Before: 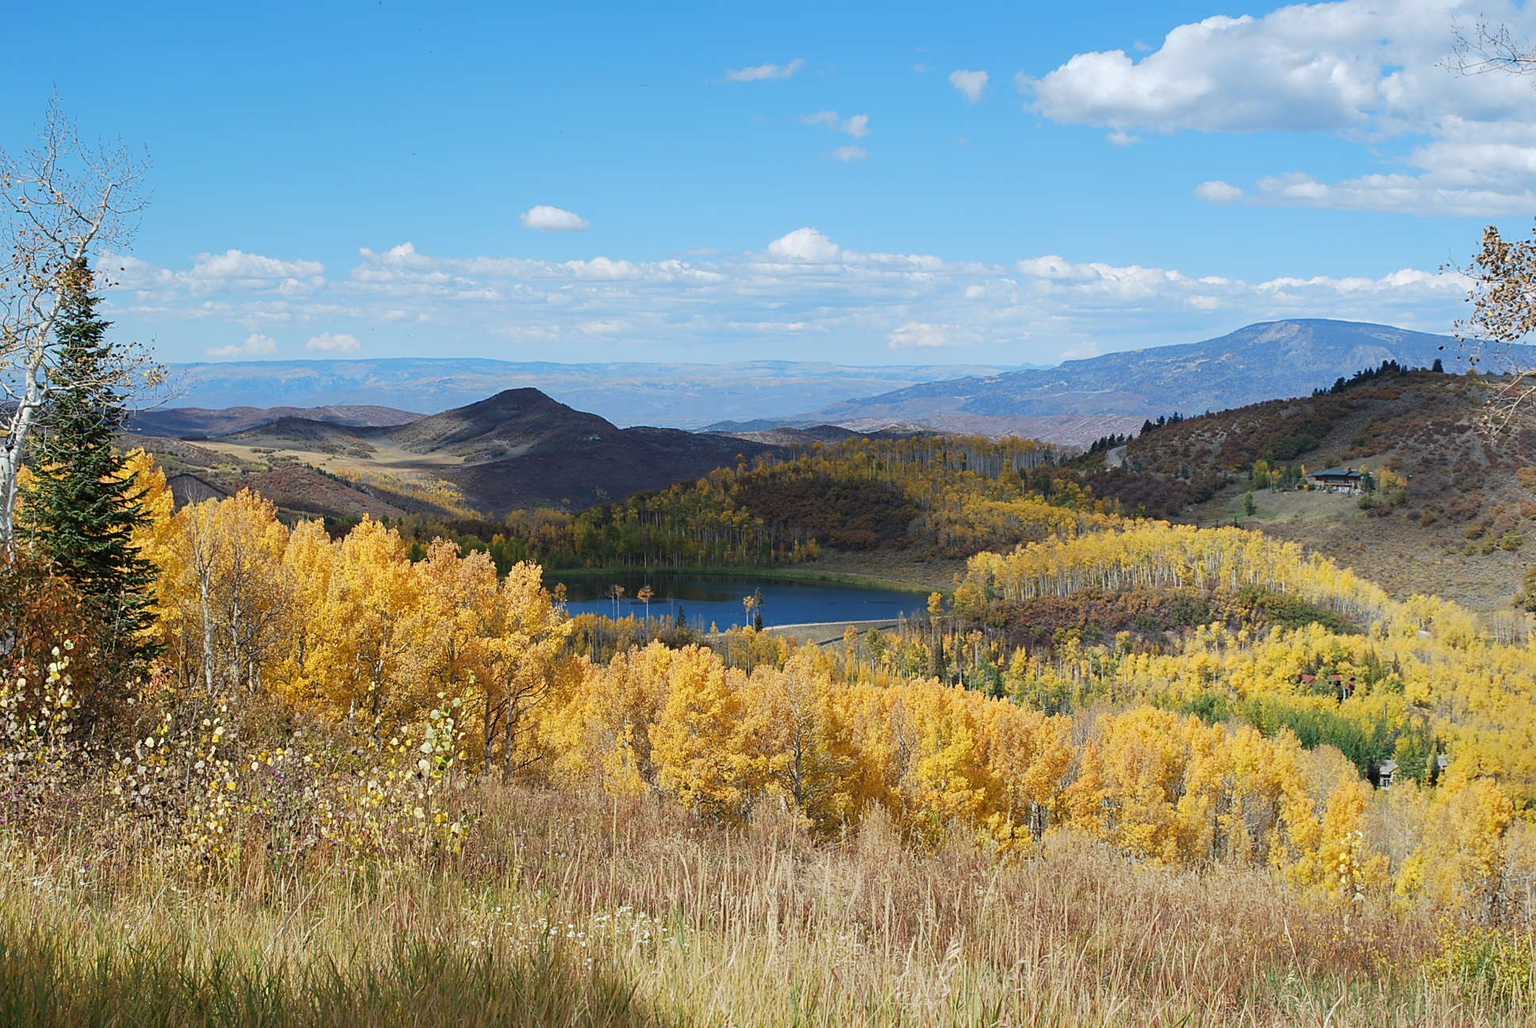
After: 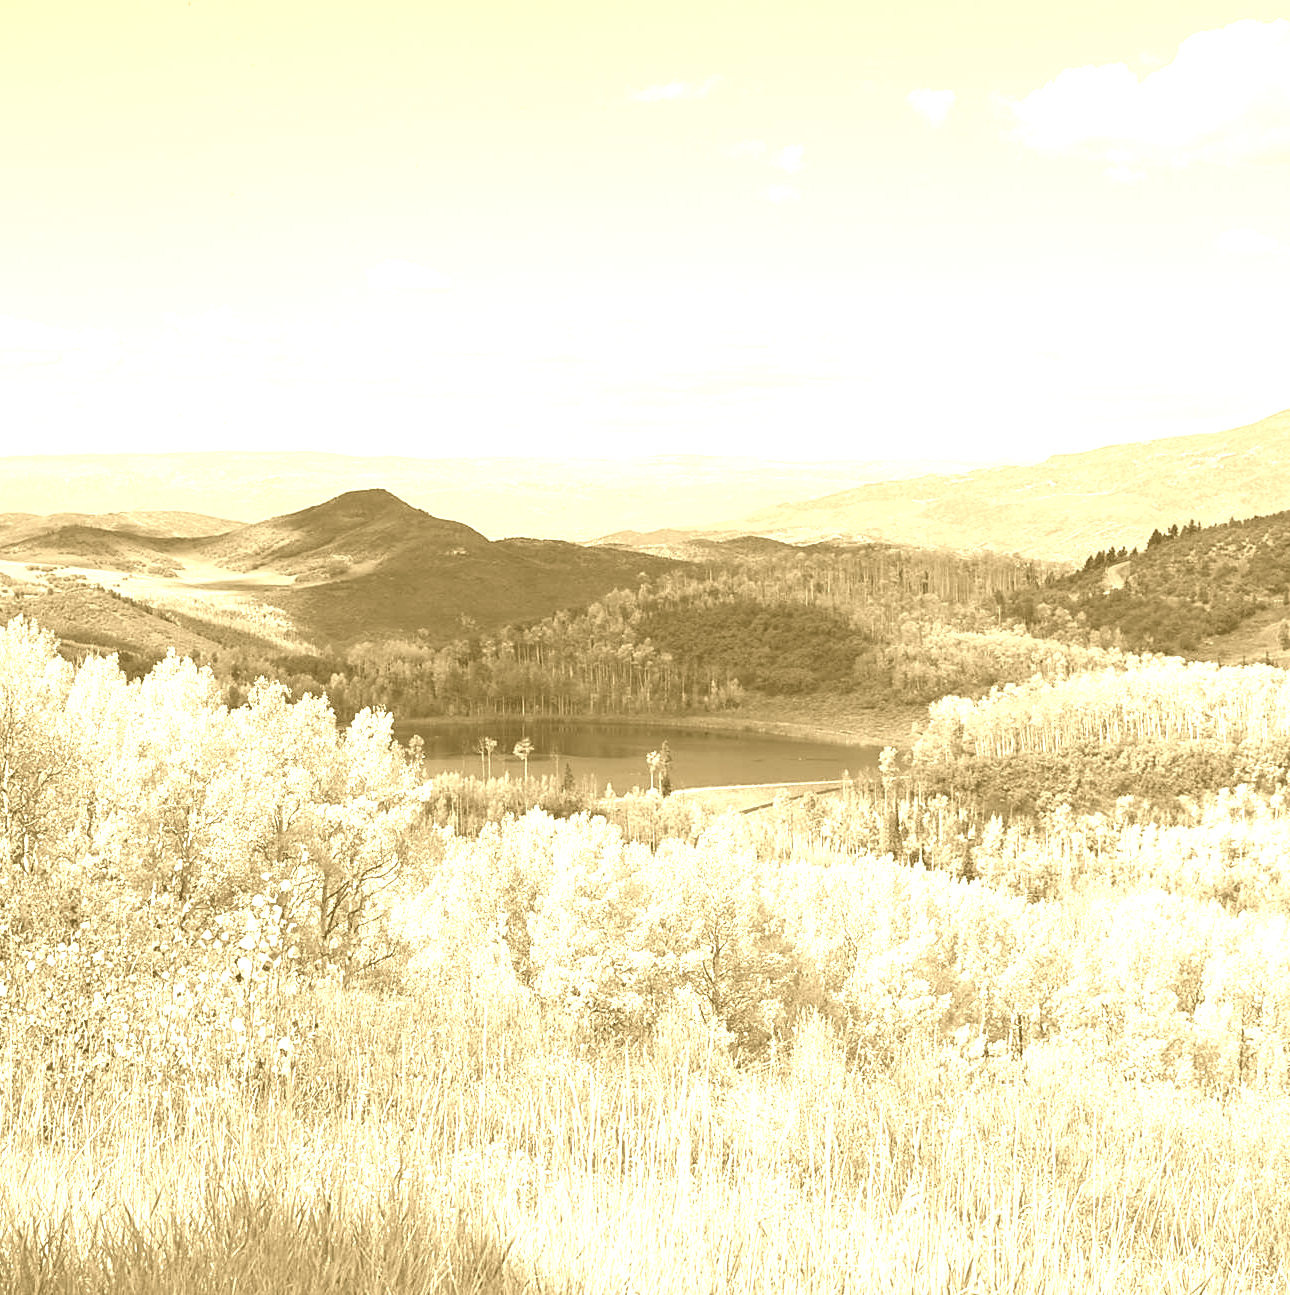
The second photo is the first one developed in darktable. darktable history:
exposure: black level correction 0, exposure 0.7 EV, compensate exposure bias true, compensate highlight preservation false
crop and rotate: left 15.055%, right 18.278%
color balance rgb: perceptual saturation grading › global saturation 20%, global vibrance 20%
colorize: hue 36°, source mix 100%
